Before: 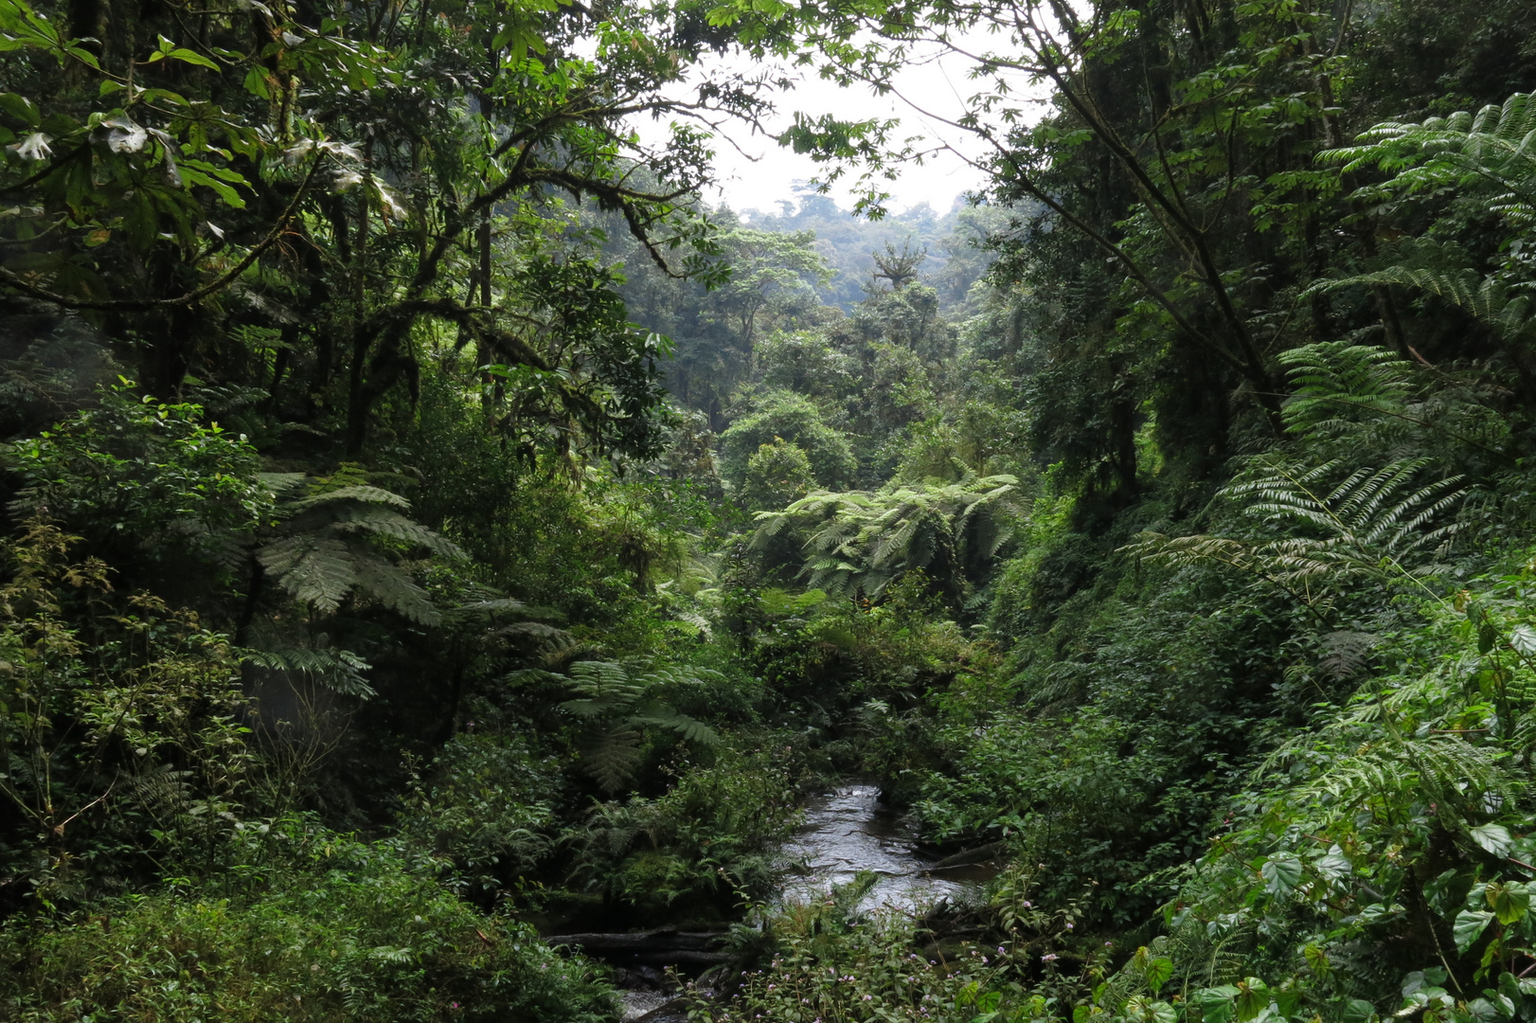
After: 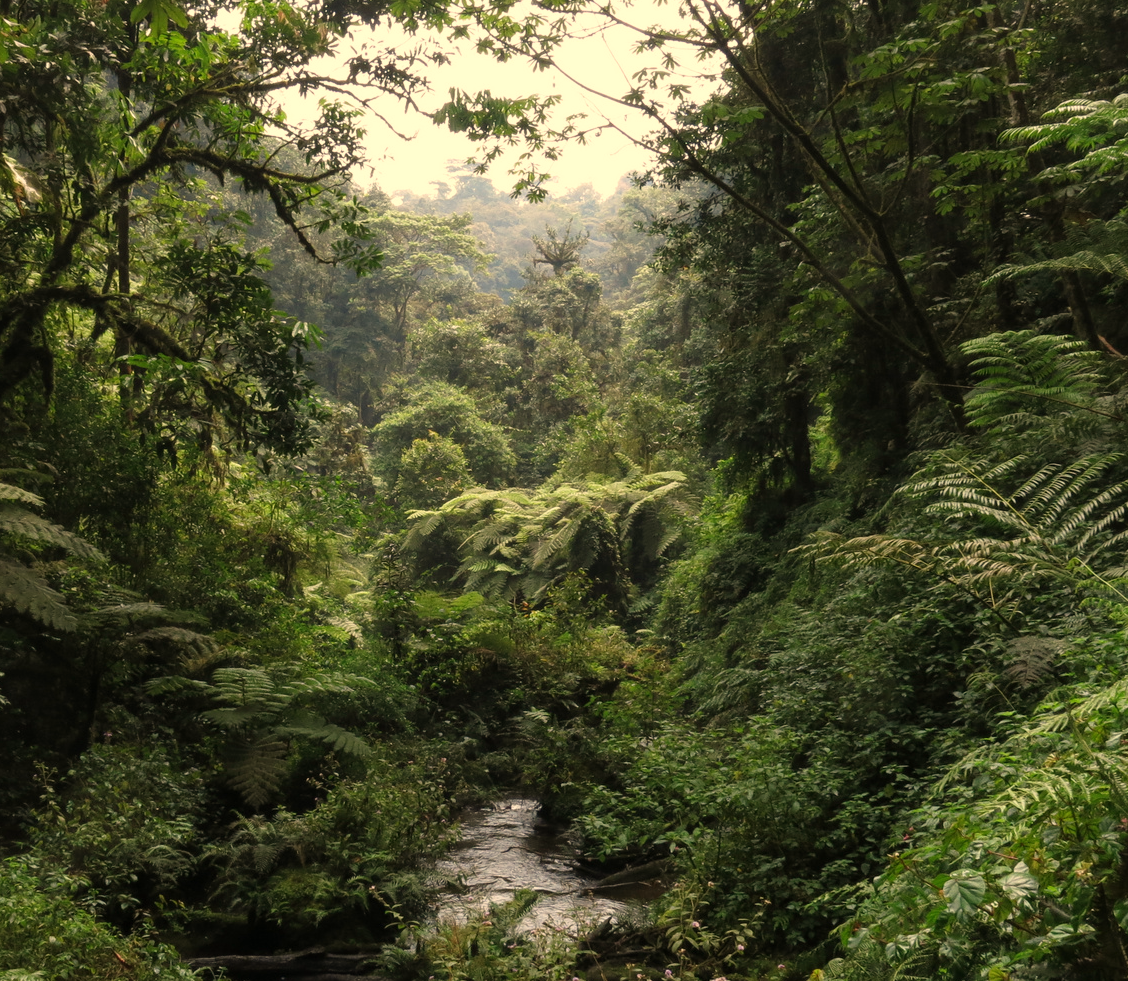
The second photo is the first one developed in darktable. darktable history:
crop and rotate: left 24.034%, top 2.838%, right 6.406%, bottom 6.299%
white balance: red 1.138, green 0.996, blue 0.812
